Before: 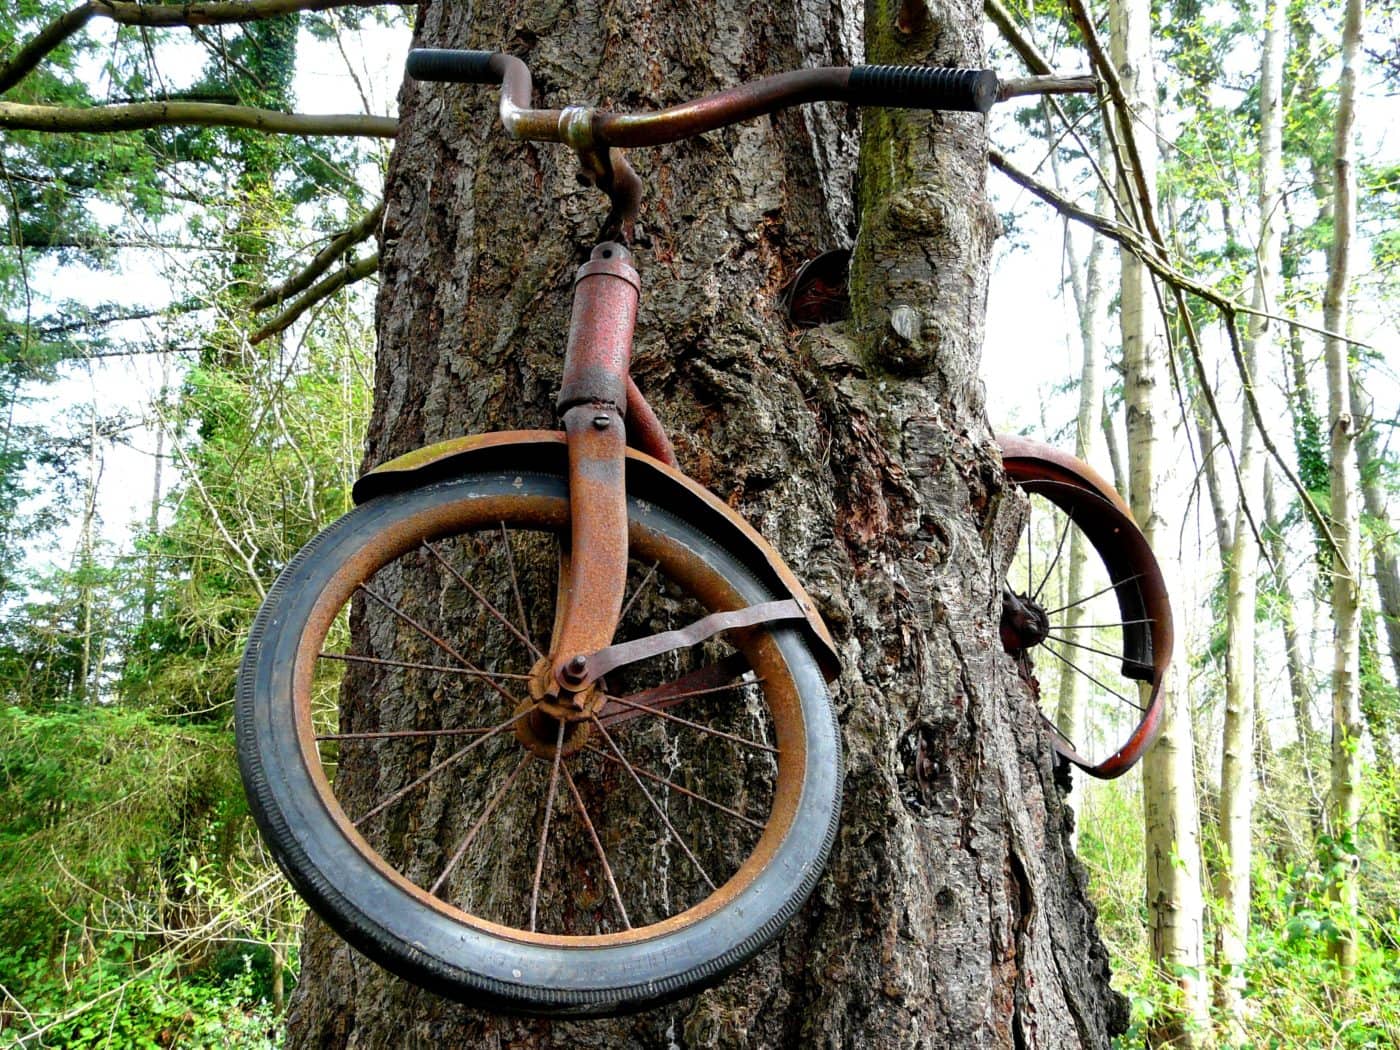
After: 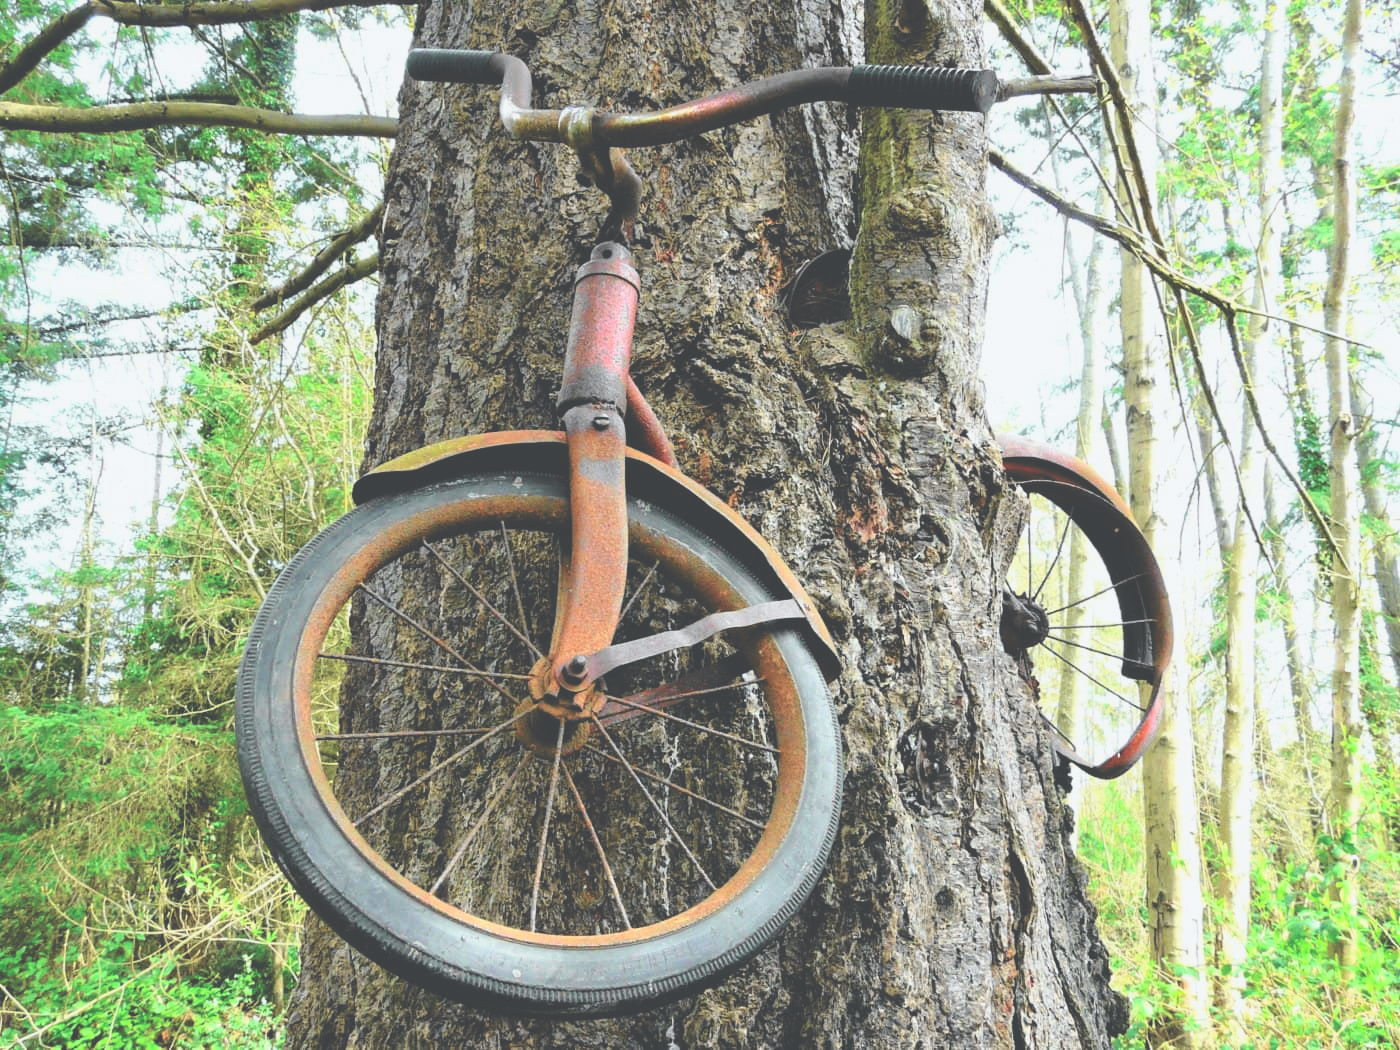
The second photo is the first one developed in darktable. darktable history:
tone curve: curves: ch0 [(0, 0.026) (0.104, 0.1) (0.233, 0.262) (0.398, 0.507) (0.498, 0.621) (0.65, 0.757) (0.835, 0.883) (1, 0.961)]; ch1 [(0, 0) (0.346, 0.307) (0.408, 0.369) (0.453, 0.457) (0.482, 0.476) (0.502, 0.498) (0.521, 0.503) (0.553, 0.554) (0.638, 0.646) (0.693, 0.727) (1, 1)]; ch2 [(0, 0) (0.366, 0.337) (0.434, 0.46) (0.485, 0.494) (0.5, 0.494) (0.511, 0.508) (0.537, 0.55) (0.579, 0.599) (0.663, 0.67) (1, 1)], color space Lab, independent channels, preserve colors none
exposure: black level correction -0.041, exposure 0.064 EV, compensate highlight preservation false
